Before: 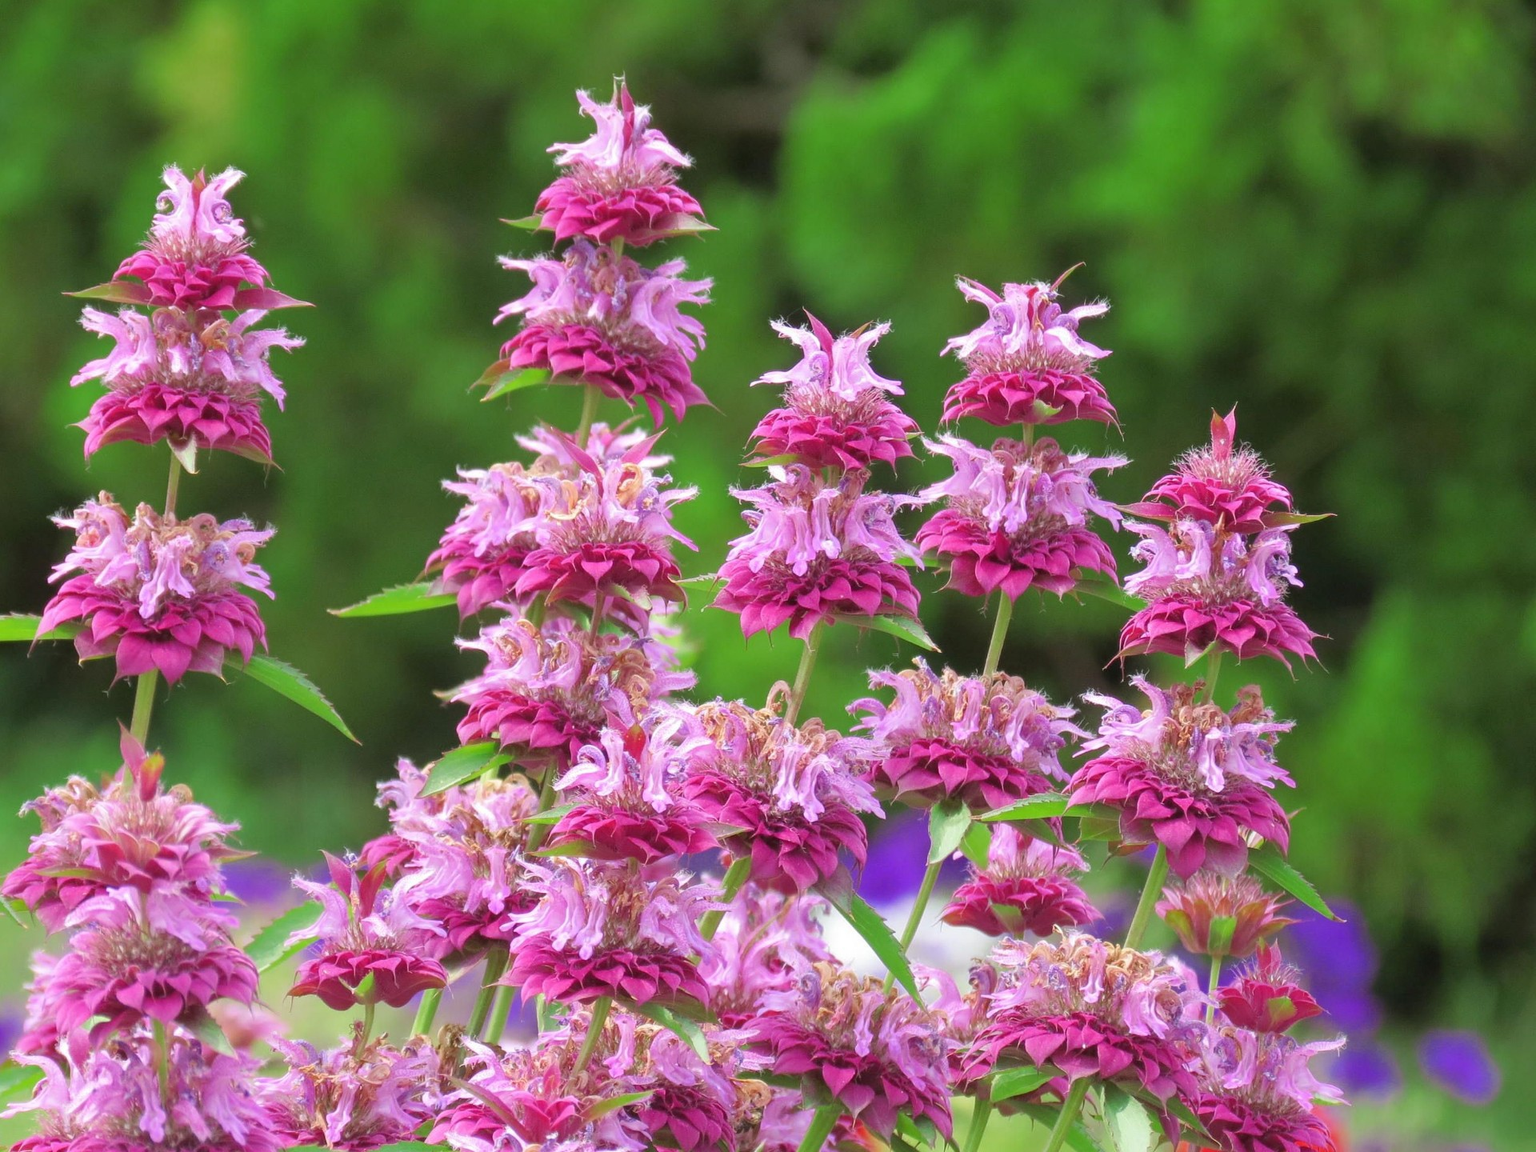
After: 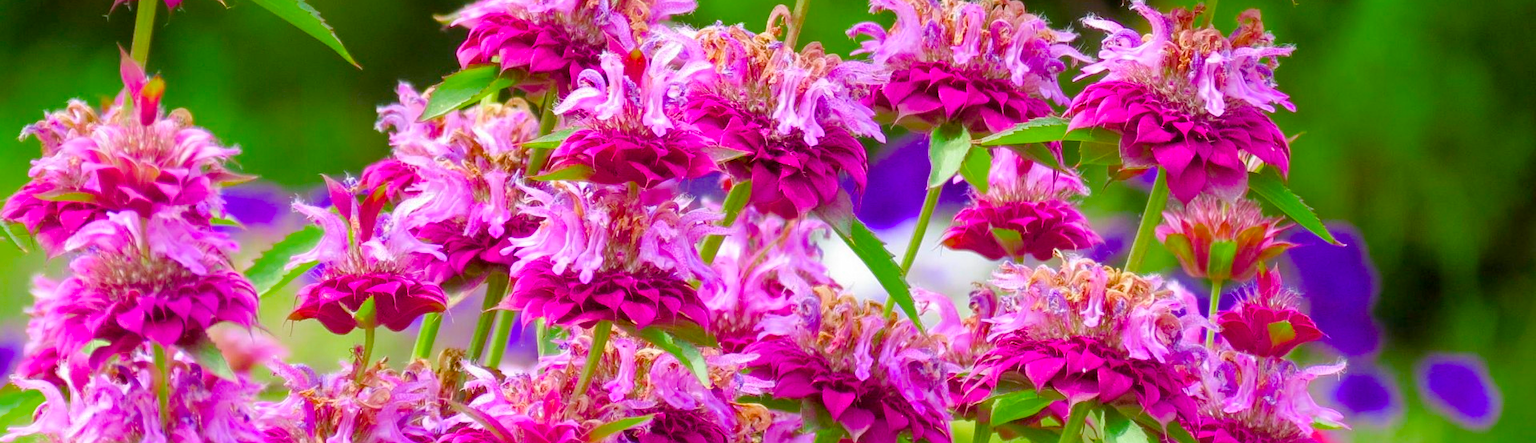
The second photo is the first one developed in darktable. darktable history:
color balance rgb: global offset › luminance -0.471%, linear chroma grading › shadows 19.114%, linear chroma grading › highlights 4.05%, linear chroma grading › mid-tones 10.575%, perceptual saturation grading › global saturation 36.091%, perceptual saturation grading › shadows 36.025%, global vibrance 20%
crop and rotate: top 58.734%, bottom 2.77%
